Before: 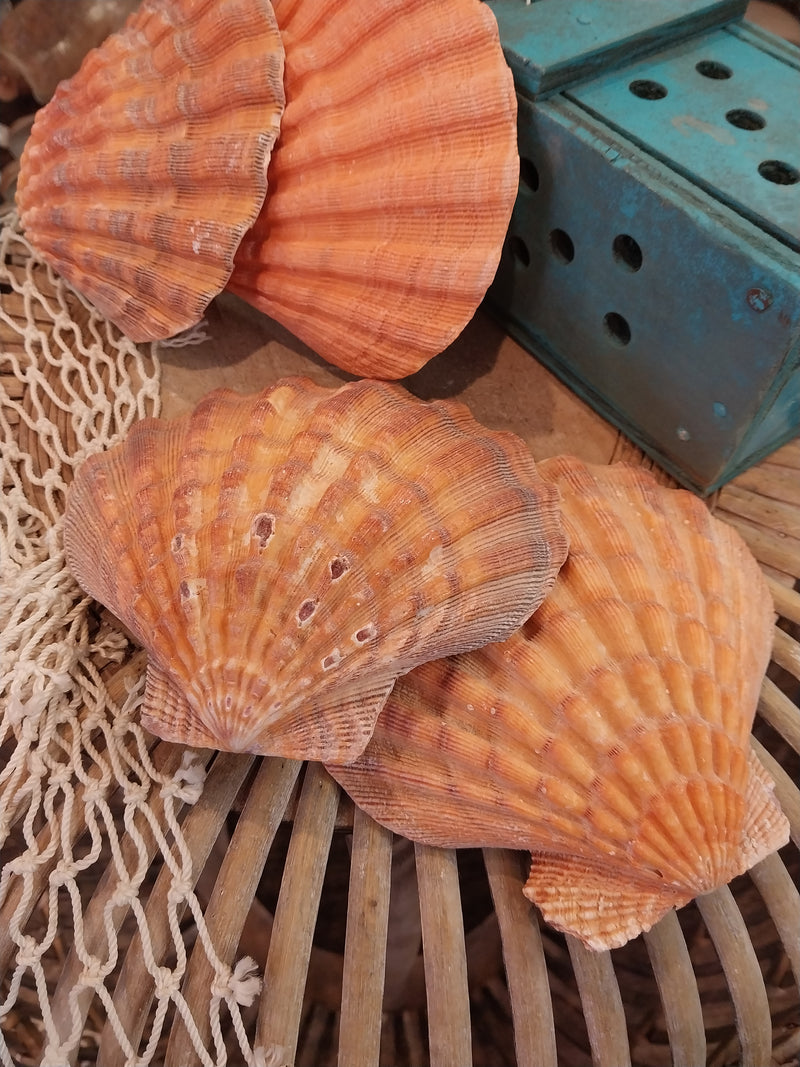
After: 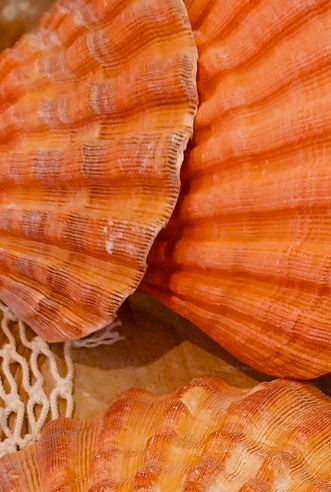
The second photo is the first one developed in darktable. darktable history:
crop and rotate: left 10.913%, top 0.07%, right 47.667%, bottom 53.786%
color balance rgb: linear chroma grading › shadows 31.401%, linear chroma grading › global chroma -2.117%, linear chroma grading › mid-tones 3.83%, perceptual saturation grading › global saturation 34.571%, perceptual saturation grading › highlights -29.998%, perceptual saturation grading › shadows 35.588%, global vibrance 10.035%
